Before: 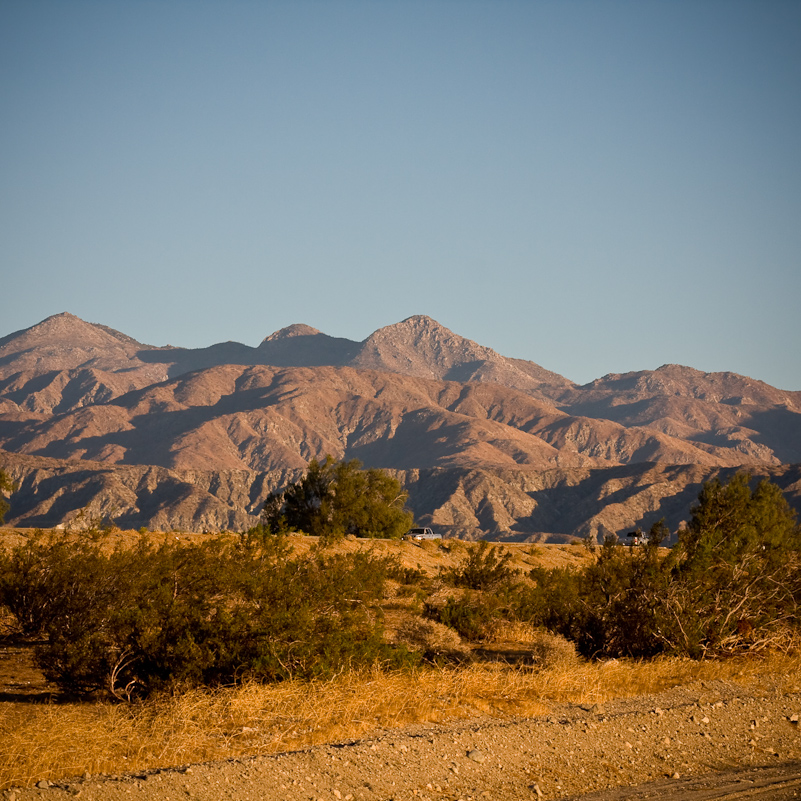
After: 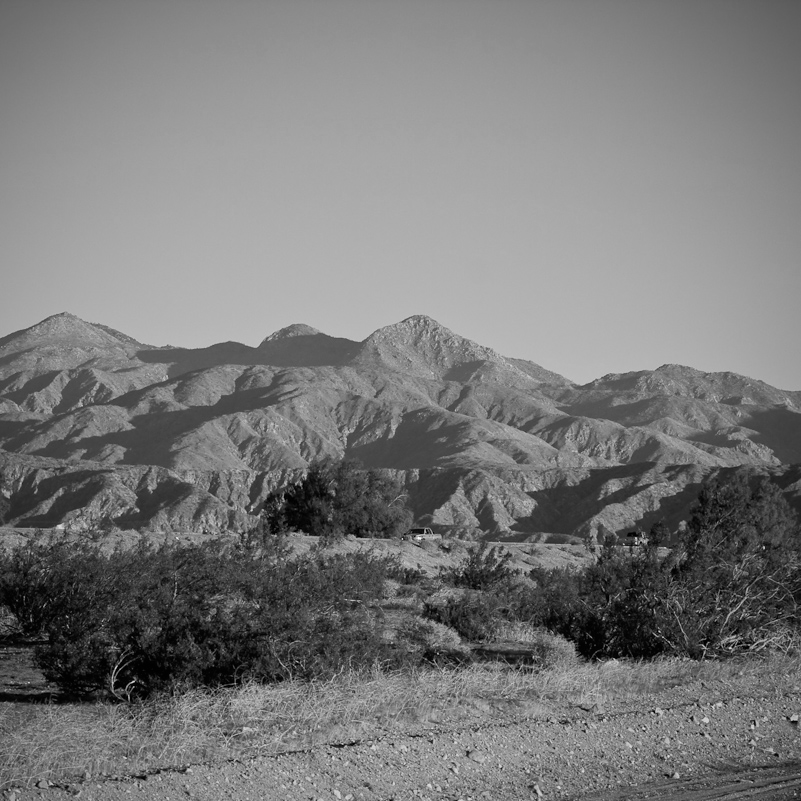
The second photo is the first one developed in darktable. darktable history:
monochrome: on, module defaults
bloom: size 38%, threshold 95%, strength 30%
